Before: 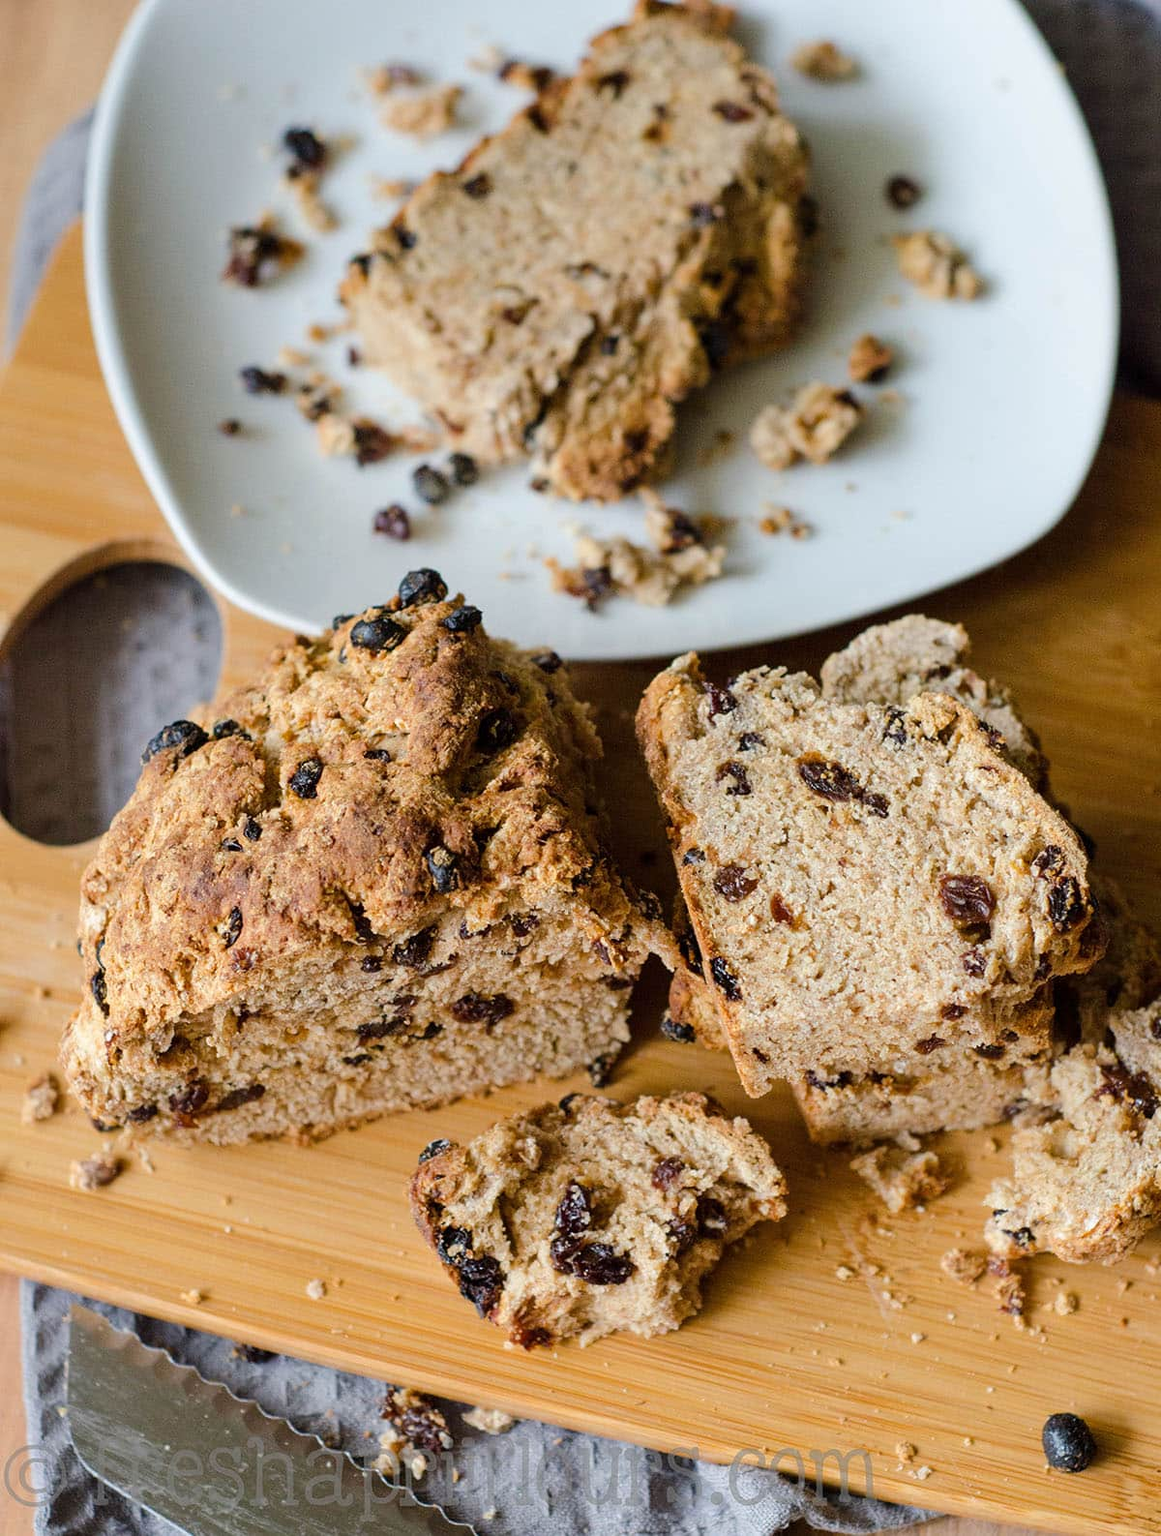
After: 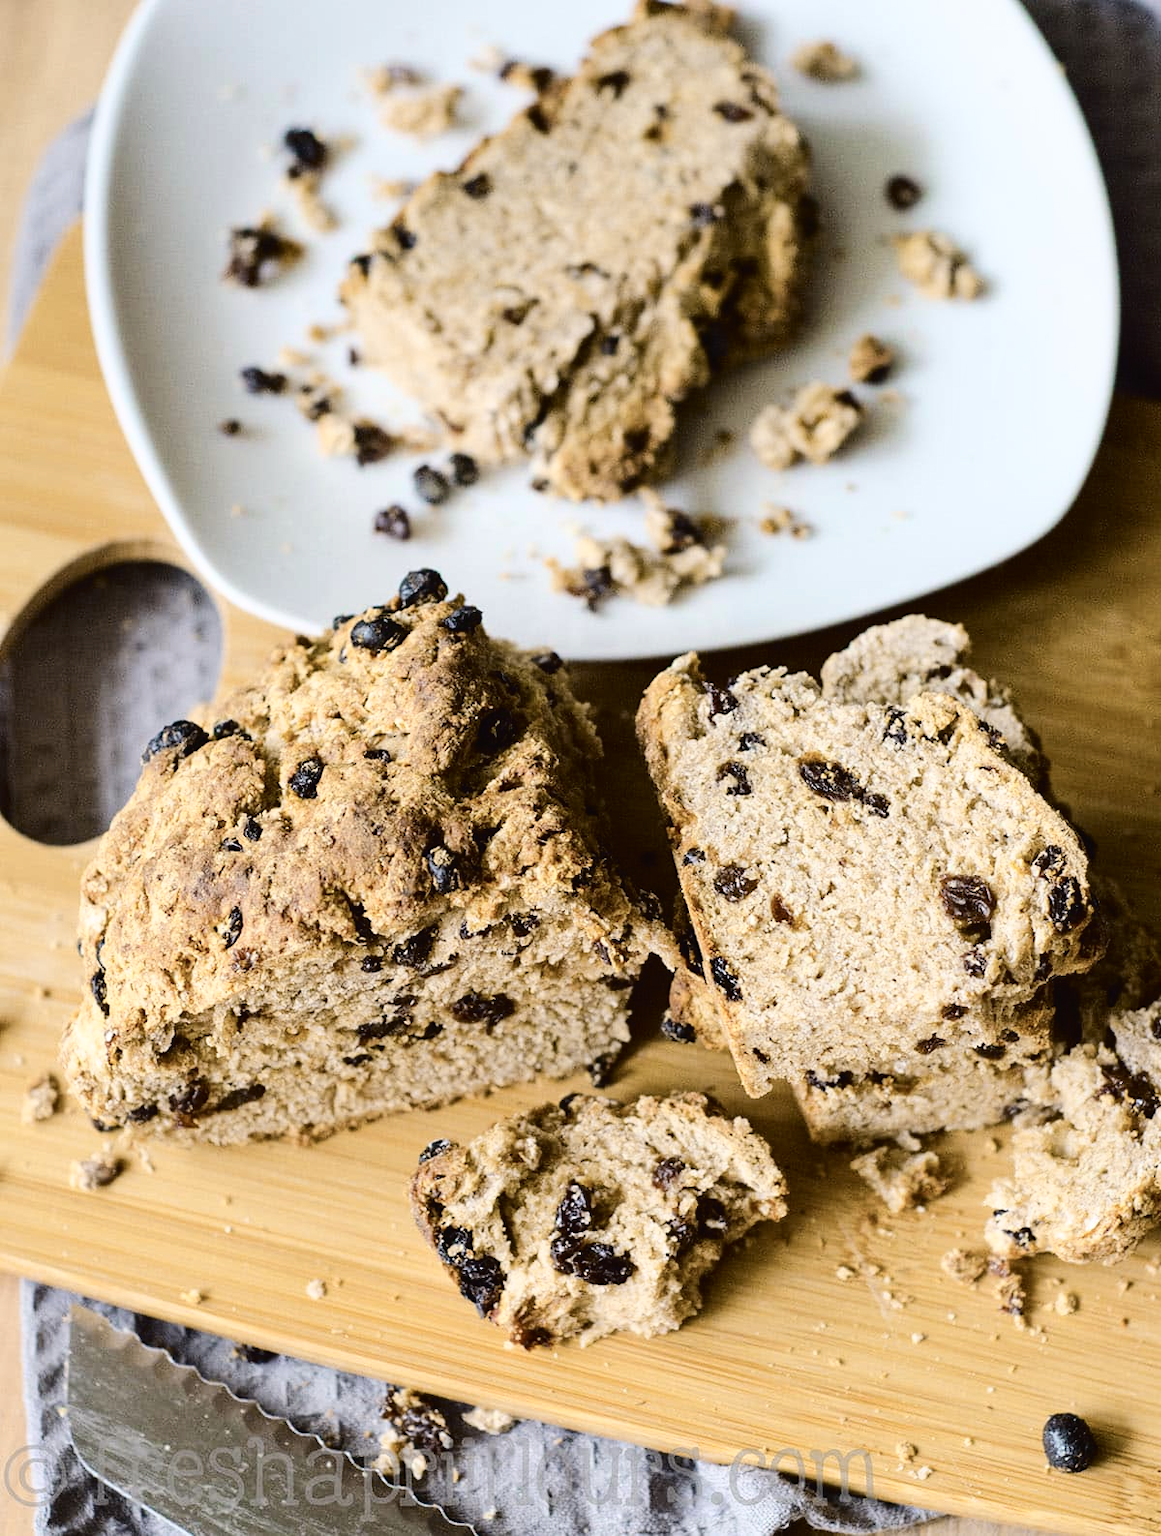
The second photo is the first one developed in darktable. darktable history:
tone curve: curves: ch0 [(0, 0.023) (0.087, 0.065) (0.184, 0.168) (0.45, 0.54) (0.57, 0.683) (0.722, 0.825) (0.877, 0.948) (1, 1)]; ch1 [(0, 0) (0.388, 0.369) (0.45, 0.43) (0.505, 0.509) (0.534, 0.528) (0.657, 0.655) (1, 1)]; ch2 [(0, 0) (0.314, 0.223) (0.427, 0.405) (0.5, 0.5) (0.55, 0.566) (0.625, 0.657) (1, 1)], color space Lab, independent channels, preserve colors none
contrast brightness saturation: contrast 0.096, saturation -0.297
local contrast: mode bilateral grid, contrast 16, coarseness 37, detail 105%, midtone range 0.2
